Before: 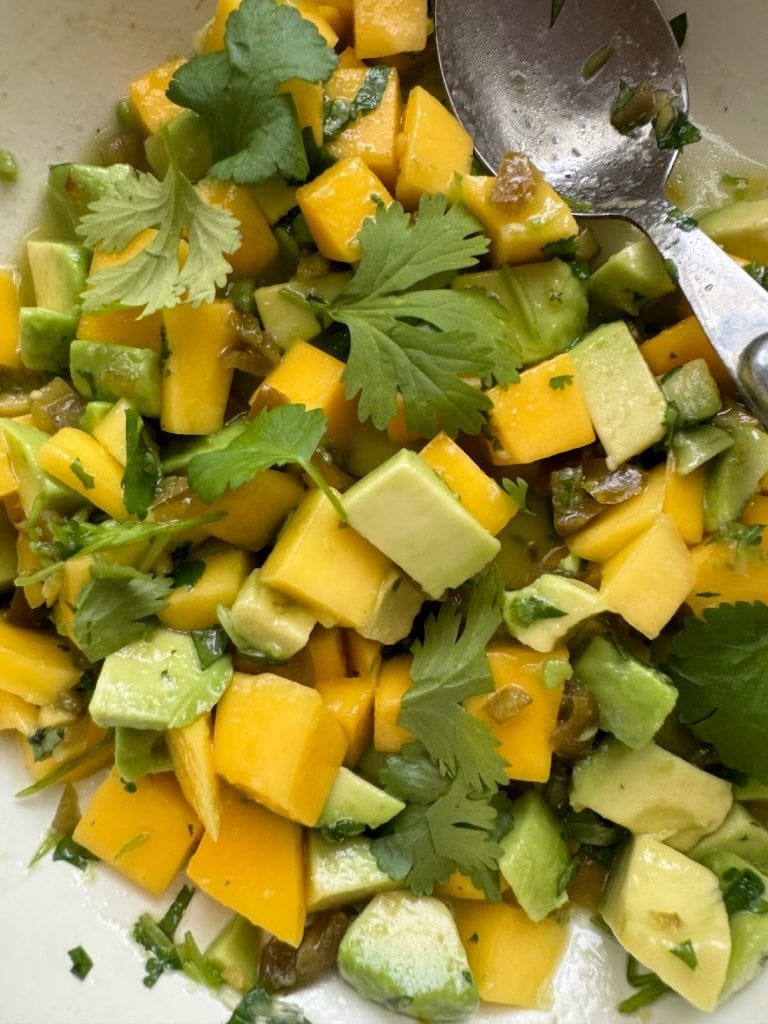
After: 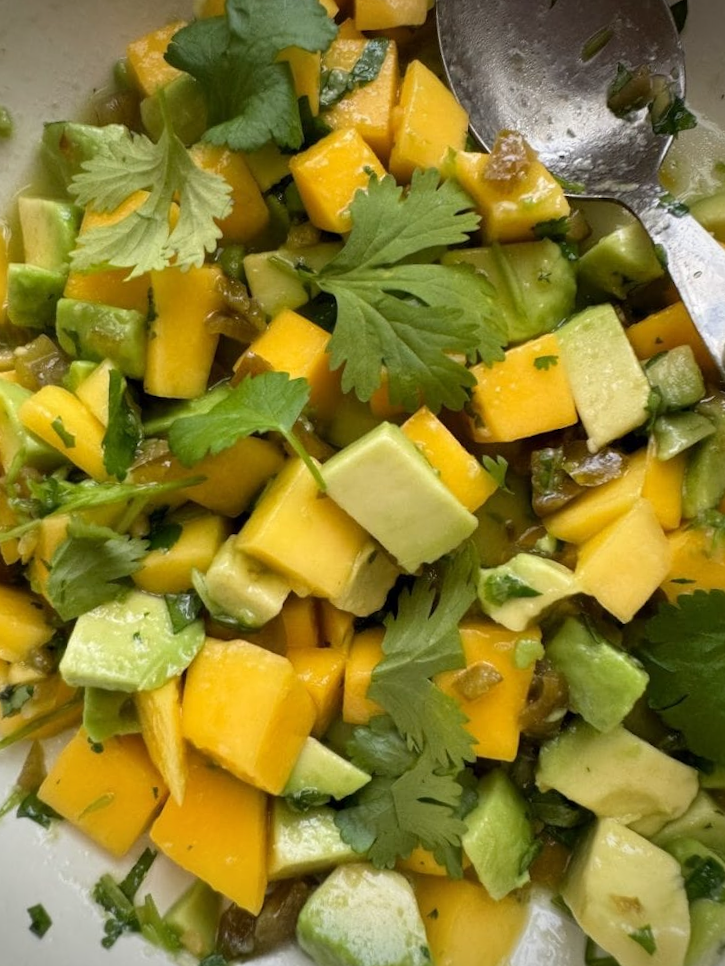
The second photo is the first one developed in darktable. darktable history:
crop and rotate: angle -2.58°
vignetting: saturation -0.022, width/height ratio 1.094
